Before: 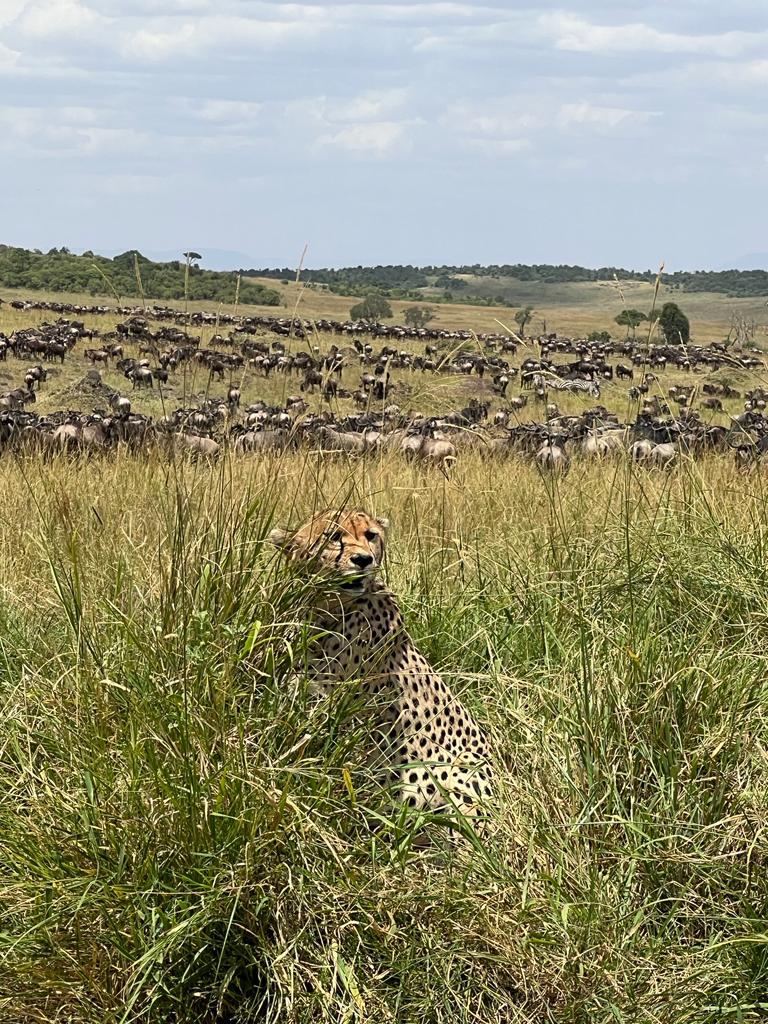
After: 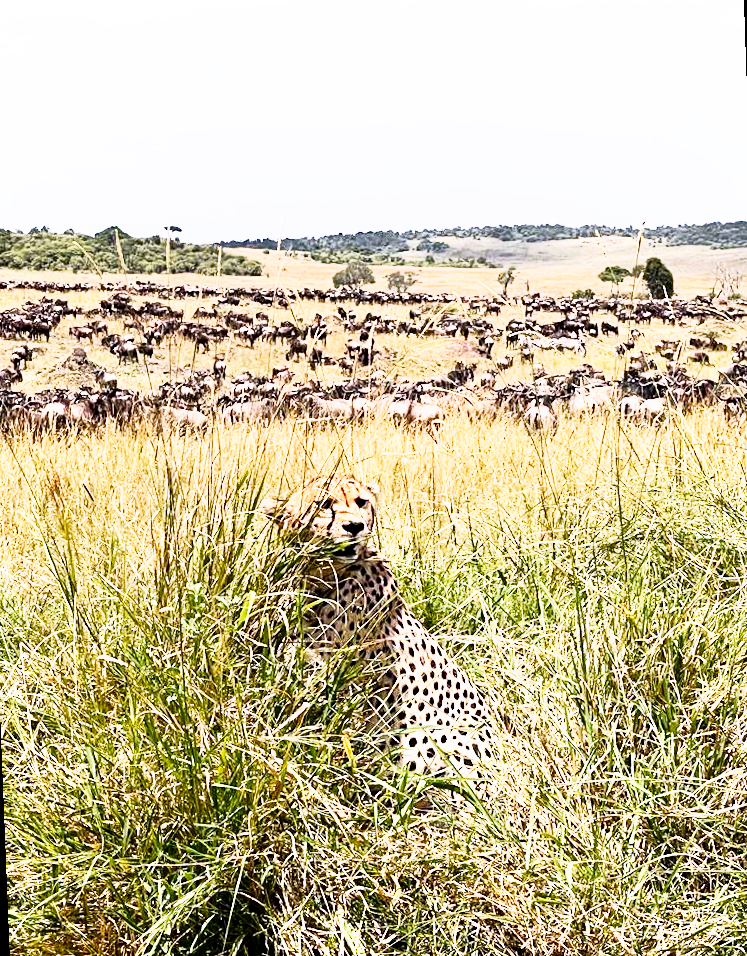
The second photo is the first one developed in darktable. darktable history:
rotate and perspective: rotation -2.12°, lens shift (vertical) 0.009, lens shift (horizontal) -0.008, automatic cropping original format, crop left 0.036, crop right 0.964, crop top 0.05, crop bottom 0.959
base curve: curves: ch0 [(0, 0) (0.007, 0.004) (0.027, 0.03) (0.046, 0.07) (0.207, 0.54) (0.442, 0.872) (0.673, 0.972) (1, 1)], preserve colors none
haze removal: compatibility mode true, adaptive false
white balance: red 1.066, blue 1.119
shadows and highlights: shadows -62.32, white point adjustment -5.22, highlights 61.59
